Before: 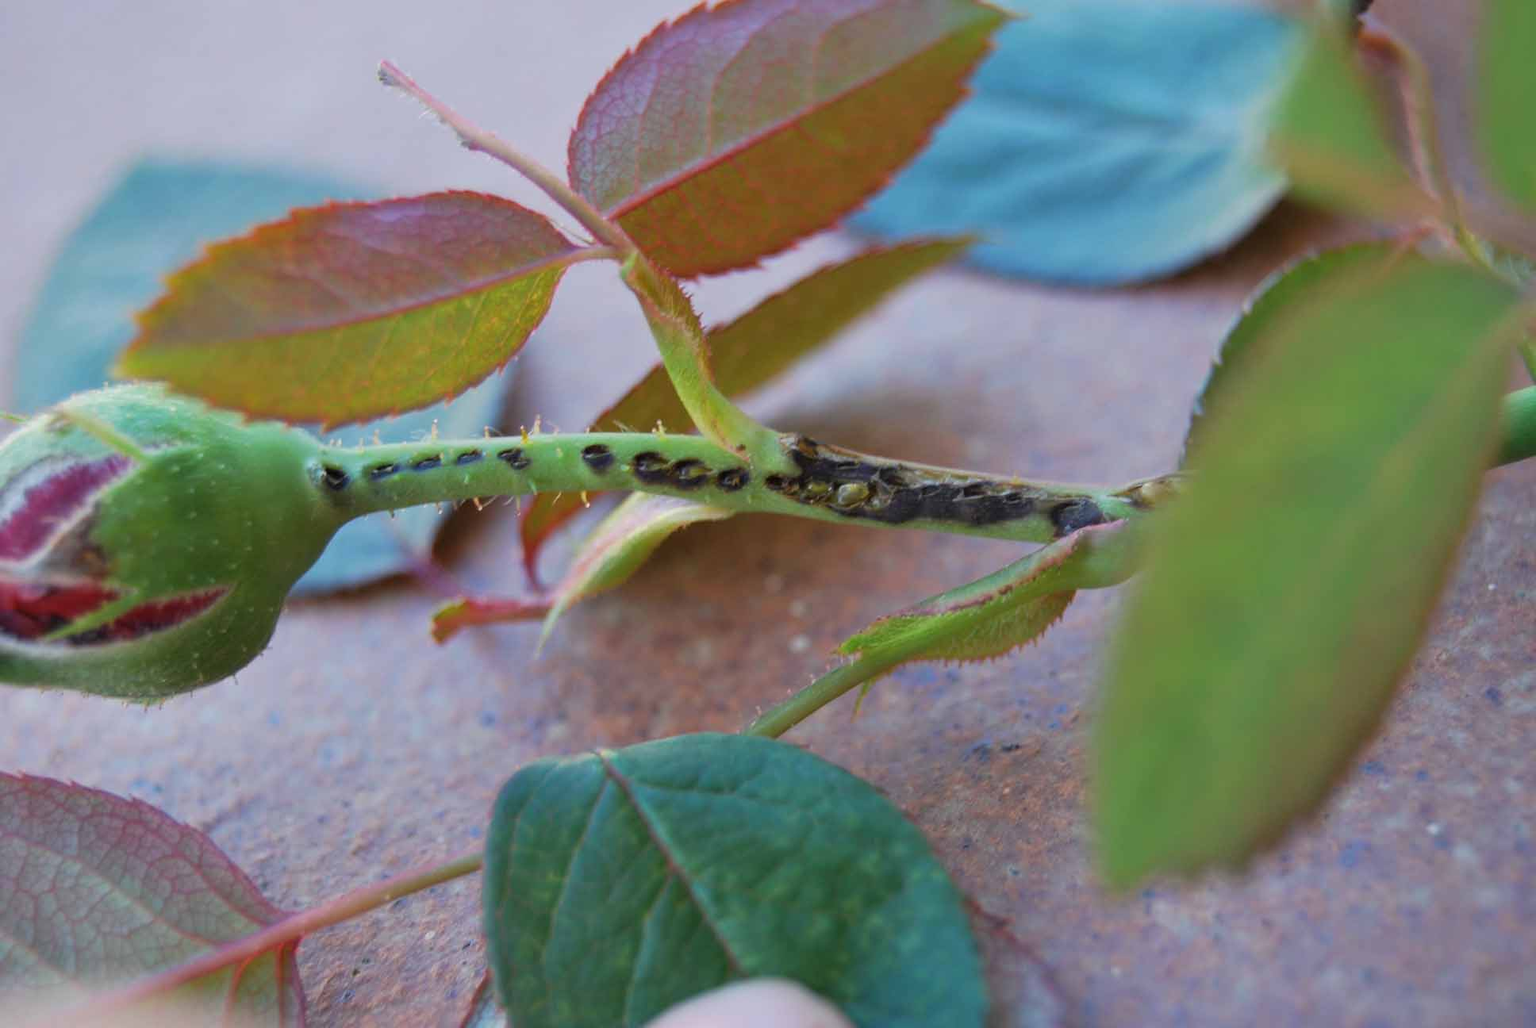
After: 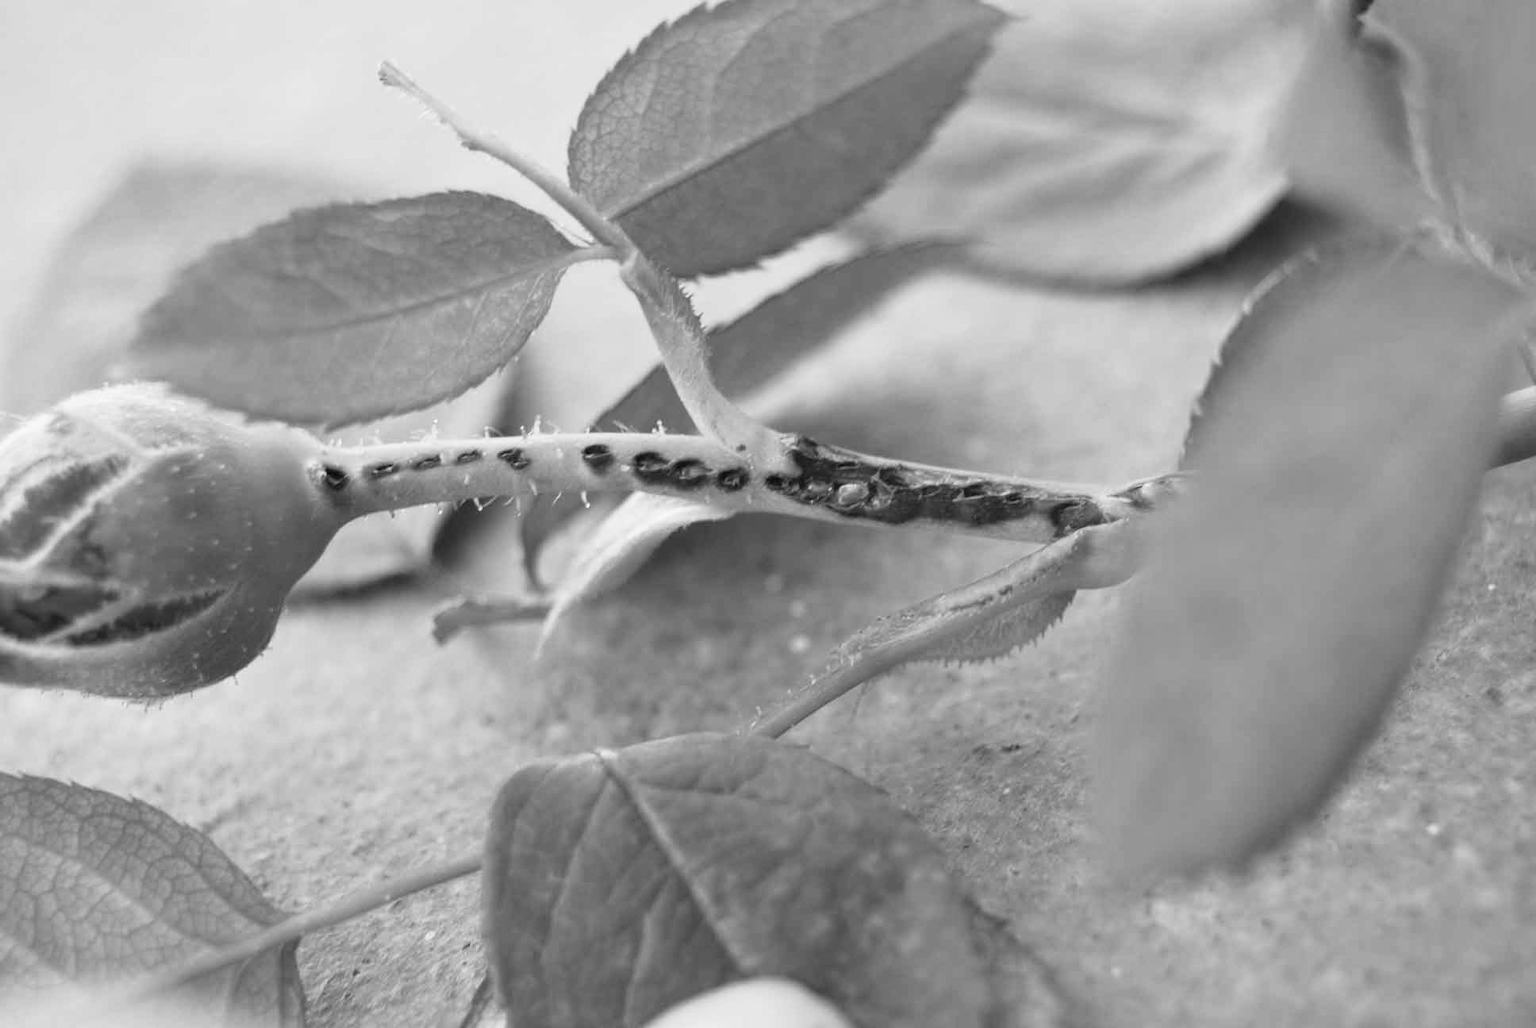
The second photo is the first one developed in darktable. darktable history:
base curve: curves: ch0 [(0, 0) (0.557, 0.834) (1, 1)]
monochrome: on, module defaults
